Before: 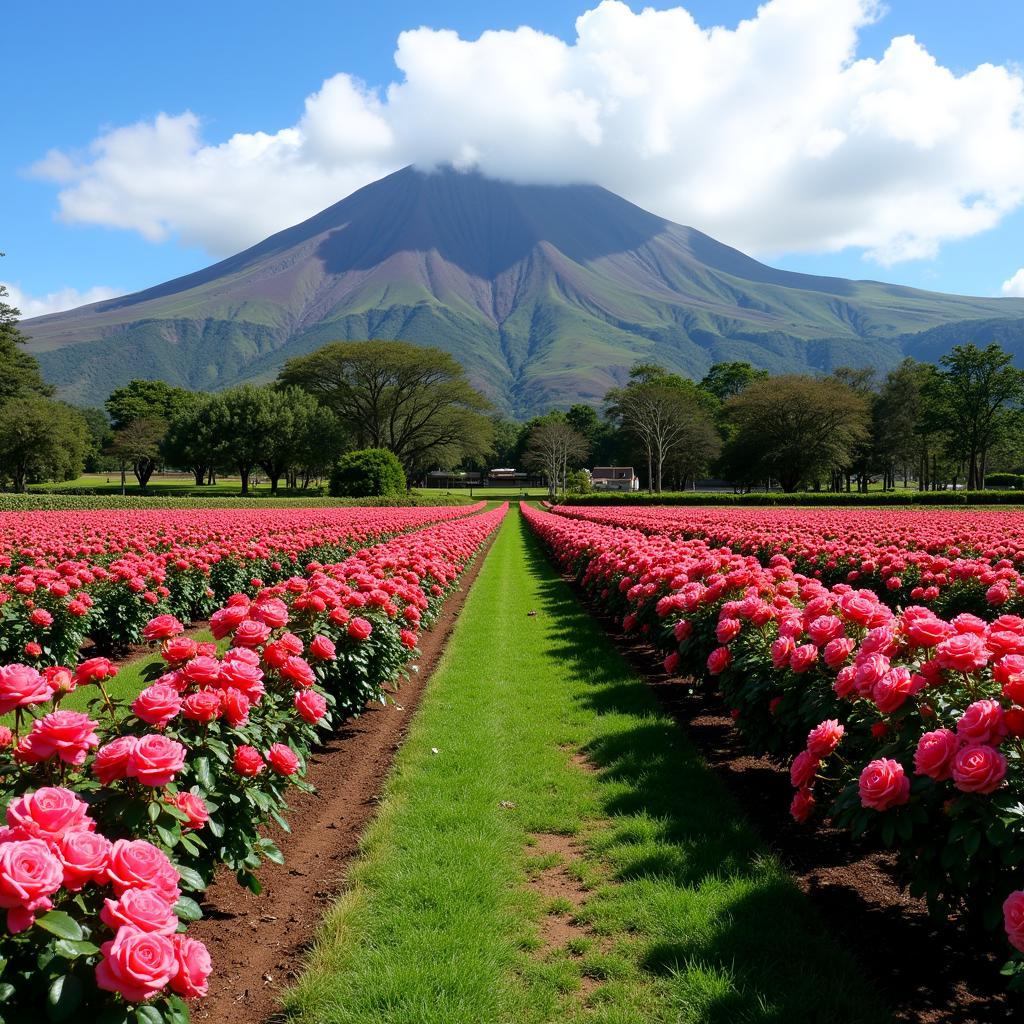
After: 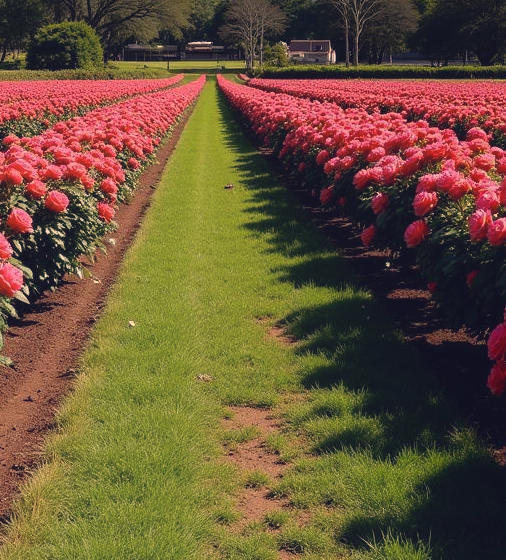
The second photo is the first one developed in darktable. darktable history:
contrast brightness saturation: contrast -0.1, brightness 0.05, saturation 0.08
color correction: highlights a* 19.59, highlights b* 27.49, shadows a* 3.46, shadows b* -17.28, saturation 0.73
crop: left 29.672%, top 41.786%, right 20.851%, bottom 3.487%
shadows and highlights: shadows -40.15, highlights 62.88, soften with gaussian
